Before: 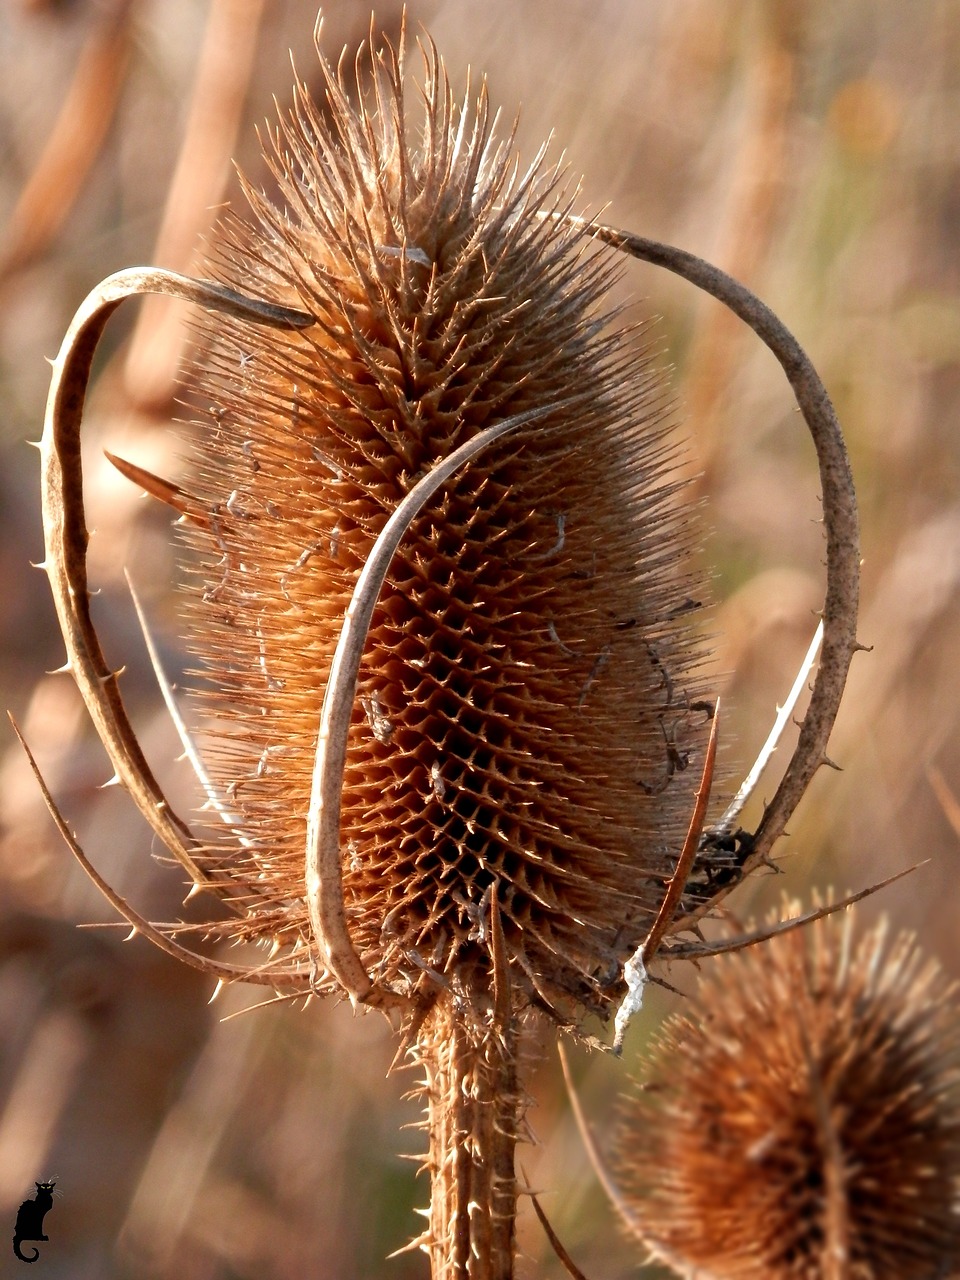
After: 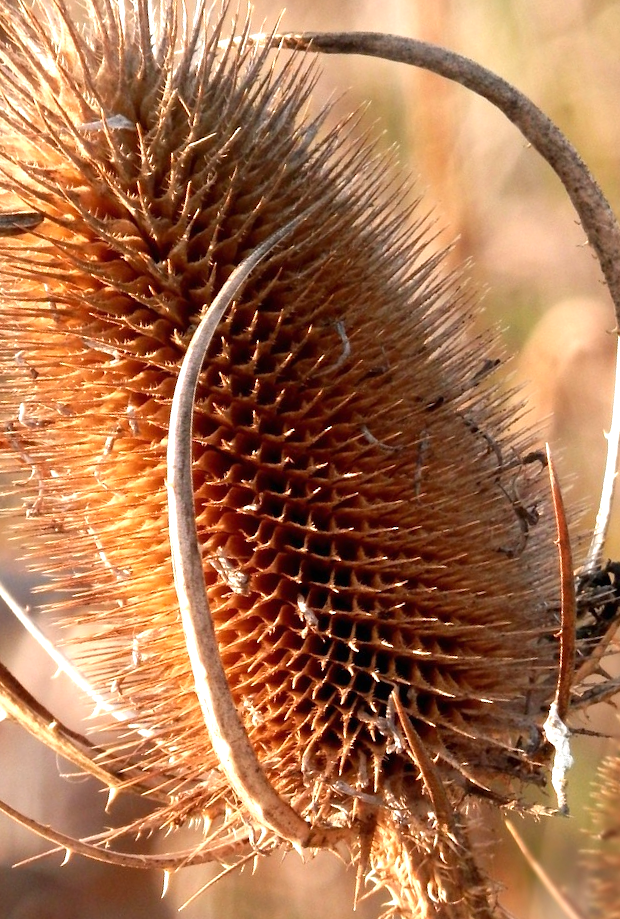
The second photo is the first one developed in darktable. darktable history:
crop and rotate: angle 18.79°, left 6.741%, right 4.344%, bottom 1.117%
exposure: black level correction 0, exposure 0.698 EV, compensate highlight preservation false
